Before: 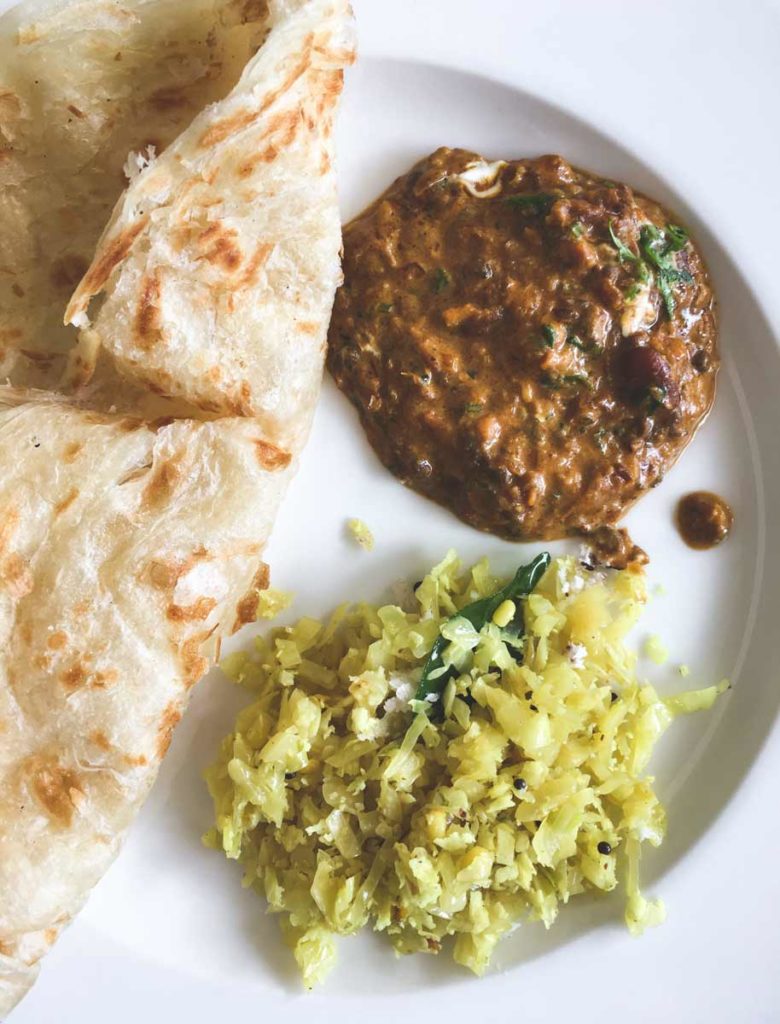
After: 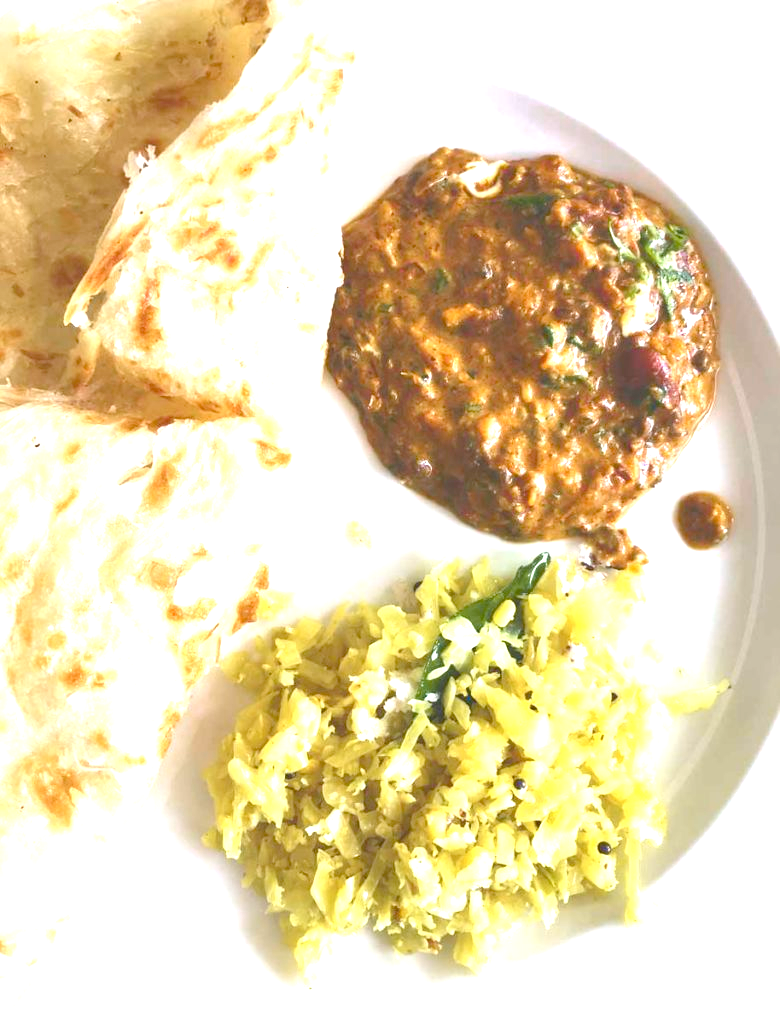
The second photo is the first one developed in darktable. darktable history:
color balance rgb: shadows lift › chroma 1%, shadows lift › hue 113°, highlights gain › chroma 0.2%, highlights gain › hue 333°, perceptual saturation grading › global saturation 20%, perceptual saturation grading › highlights -25%, perceptual saturation grading › shadows 25%, contrast -10%
color zones: curves: ch0 [(0.254, 0.492) (0.724, 0.62)]; ch1 [(0.25, 0.528) (0.719, 0.796)]; ch2 [(0, 0.472) (0.25, 0.5) (0.73, 0.184)]
exposure: black level correction 0, exposure 1.5 EV, compensate exposure bias true, compensate highlight preservation false
